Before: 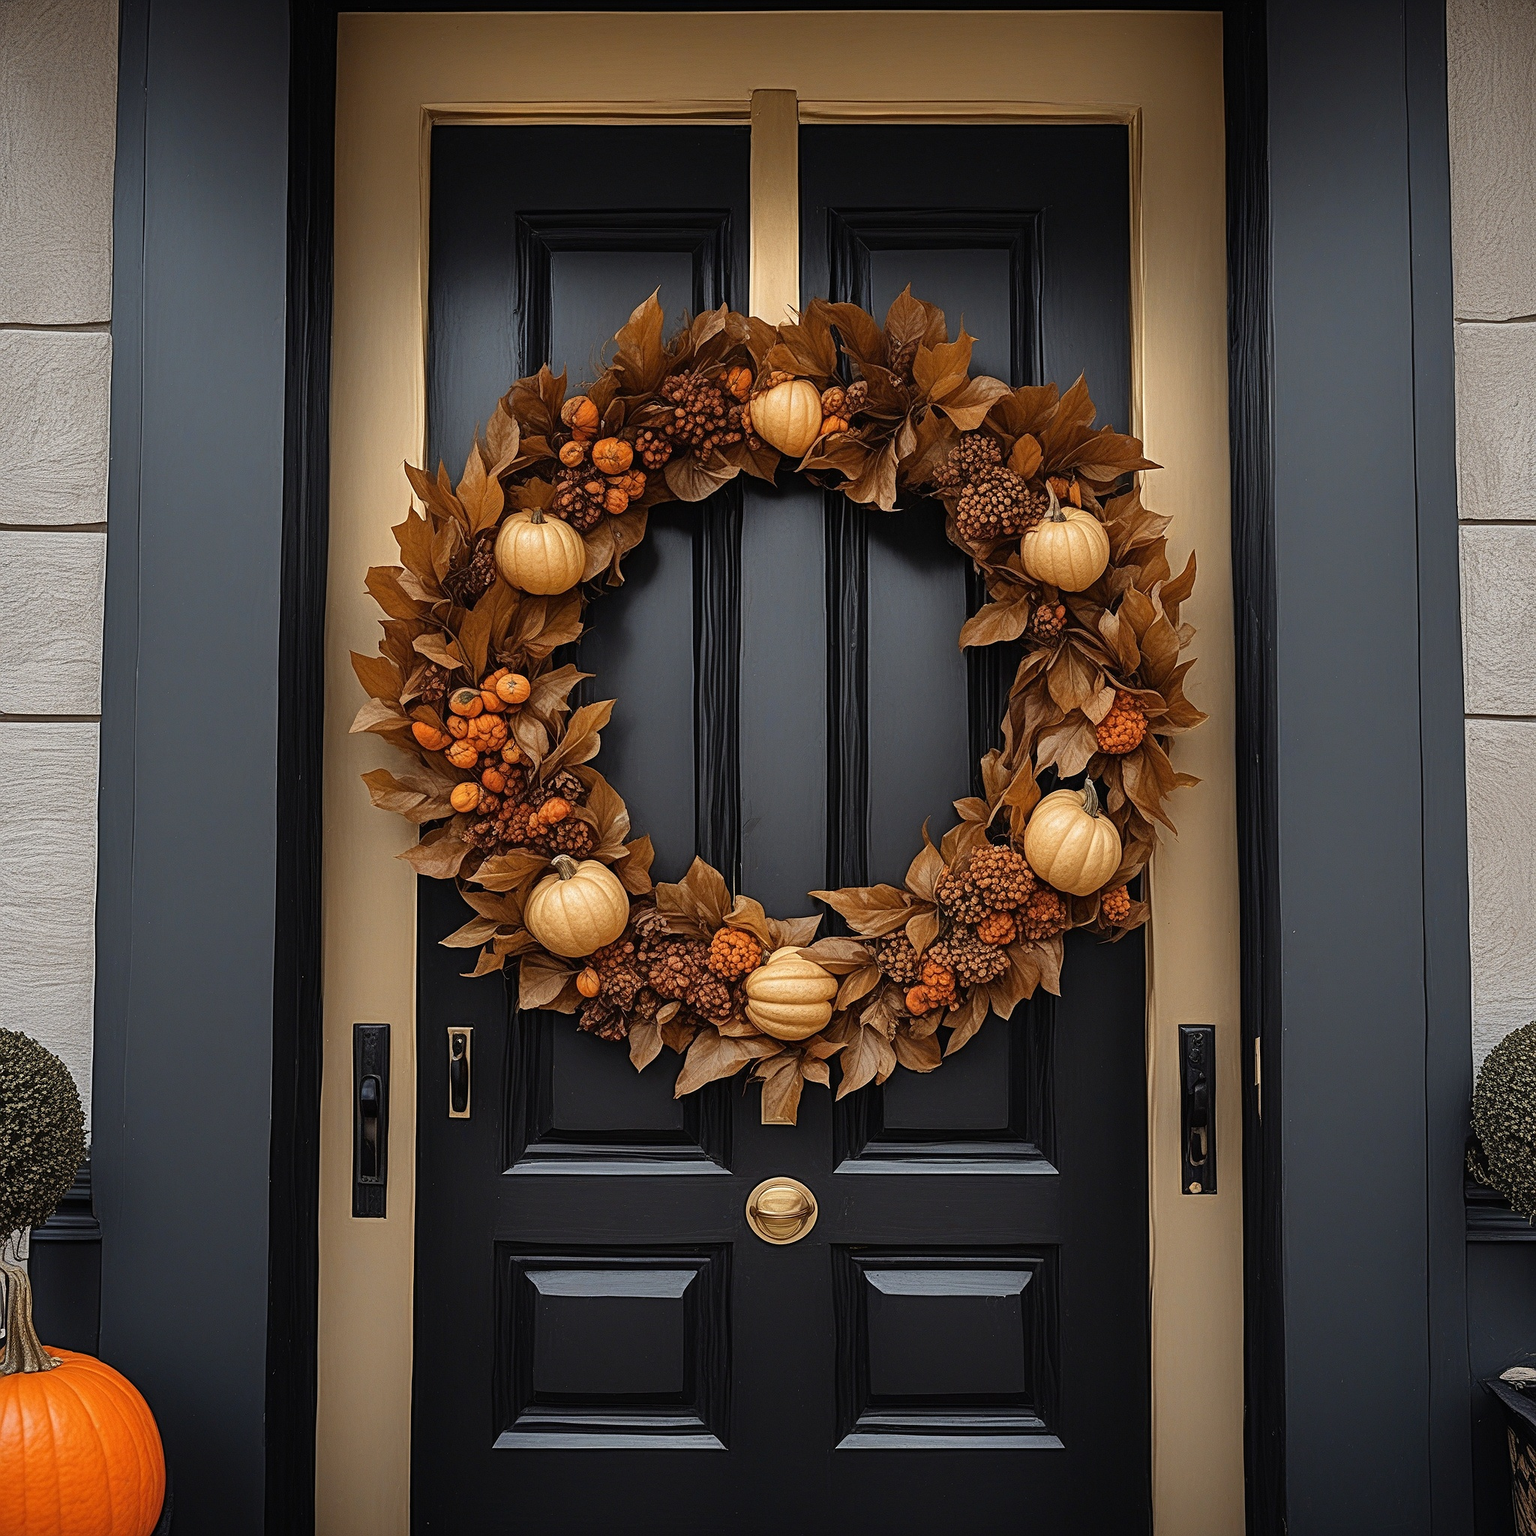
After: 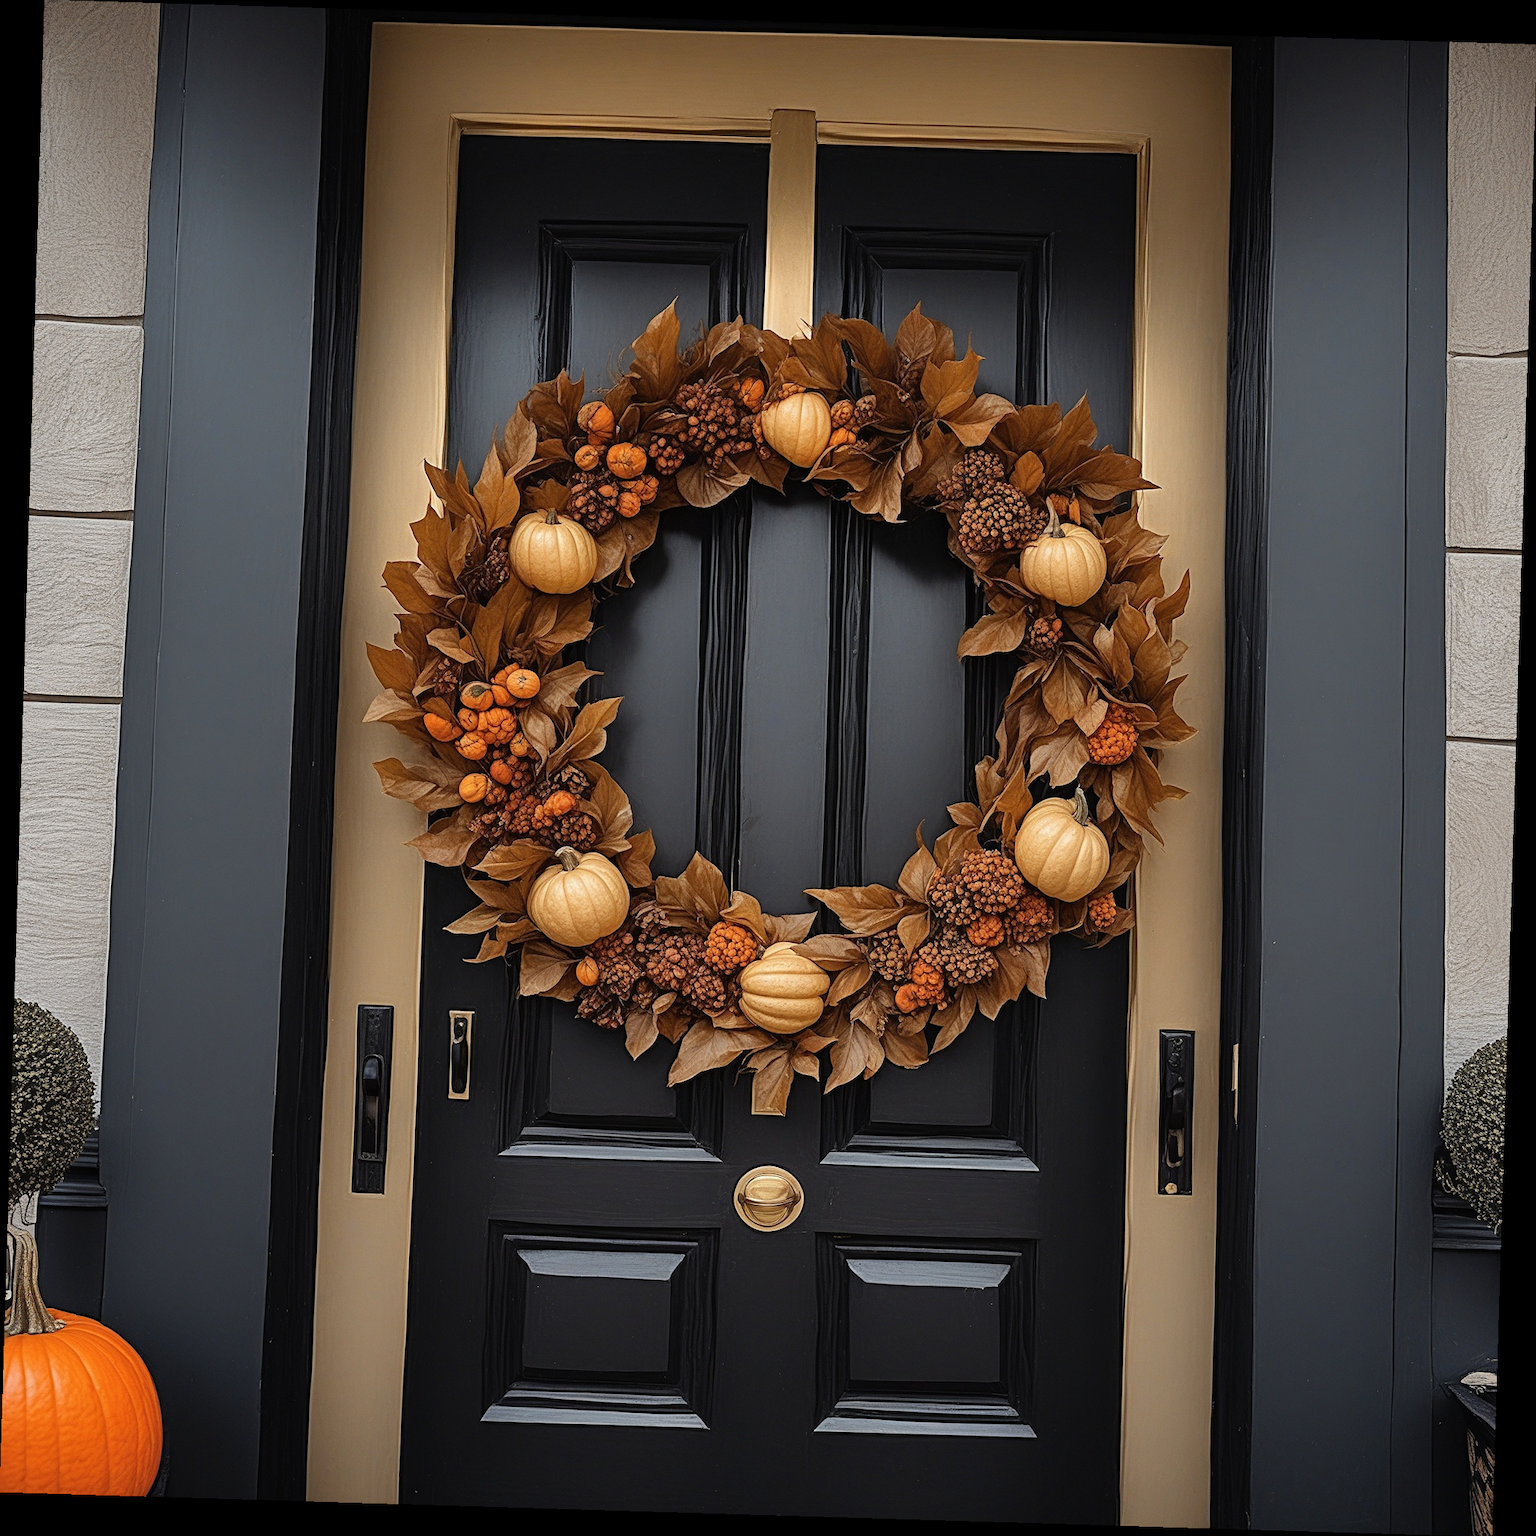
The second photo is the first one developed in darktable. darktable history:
rotate and perspective: rotation 1.72°, automatic cropping off
shadows and highlights: shadows 20.91, highlights -82.73, soften with gaussian
